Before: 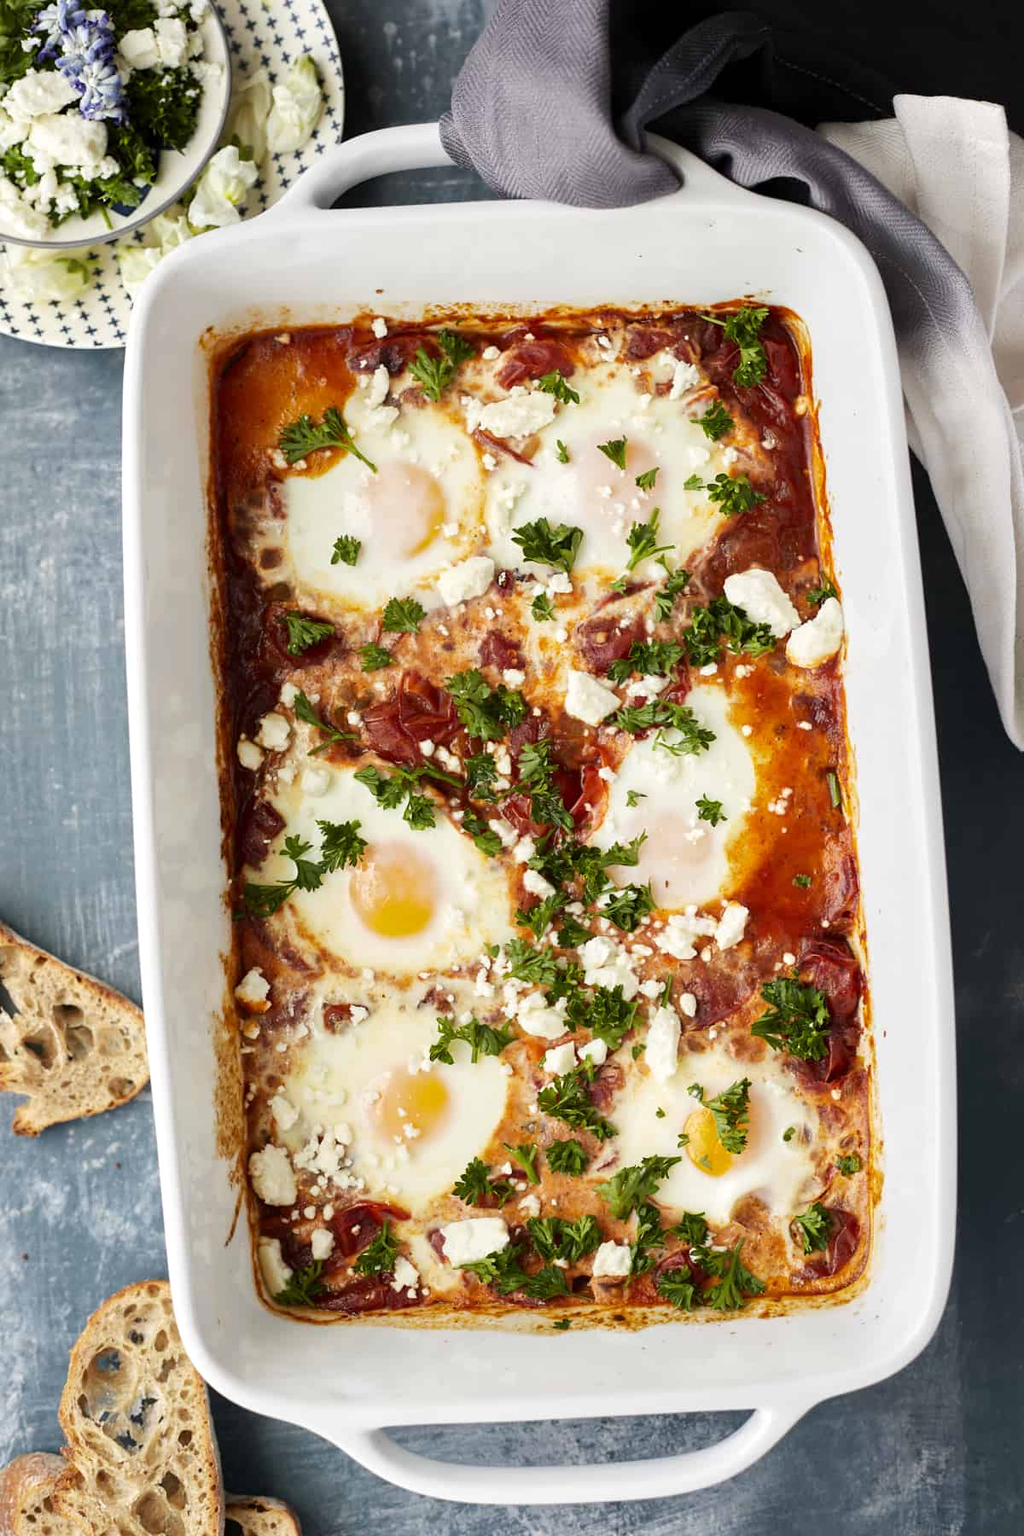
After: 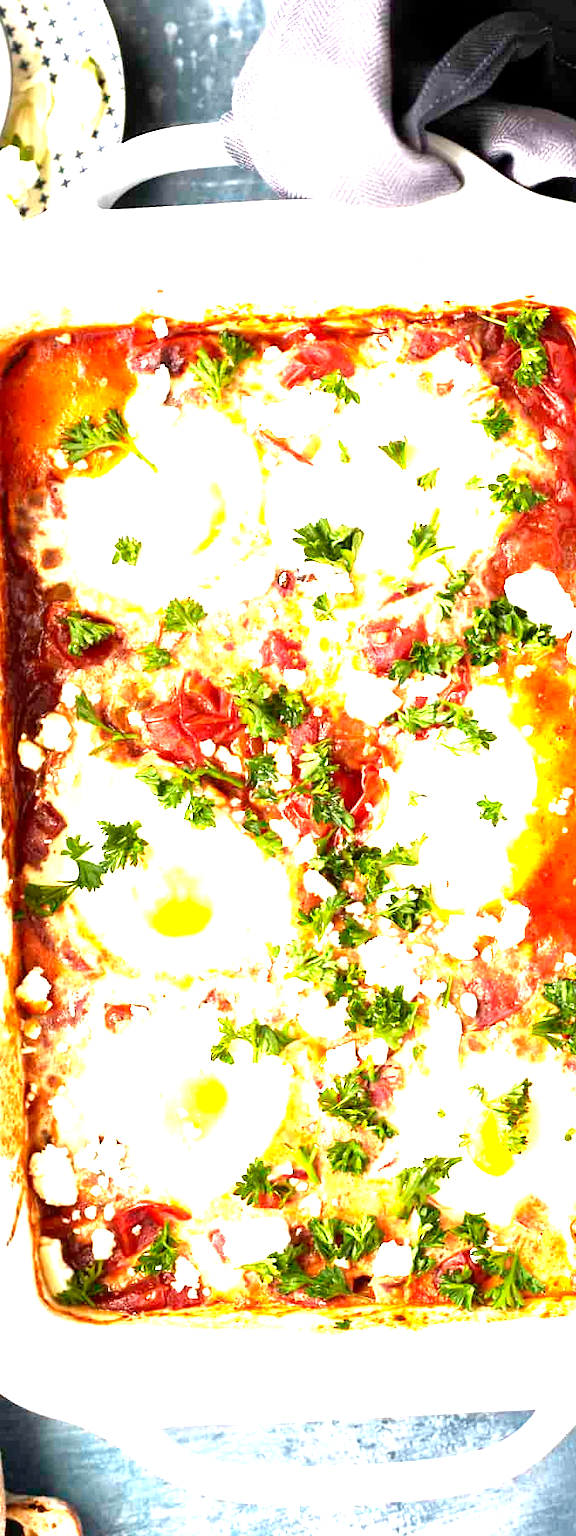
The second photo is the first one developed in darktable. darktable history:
exposure: exposure 2.207 EV, compensate highlight preservation false
crop: left 21.496%, right 22.254%
